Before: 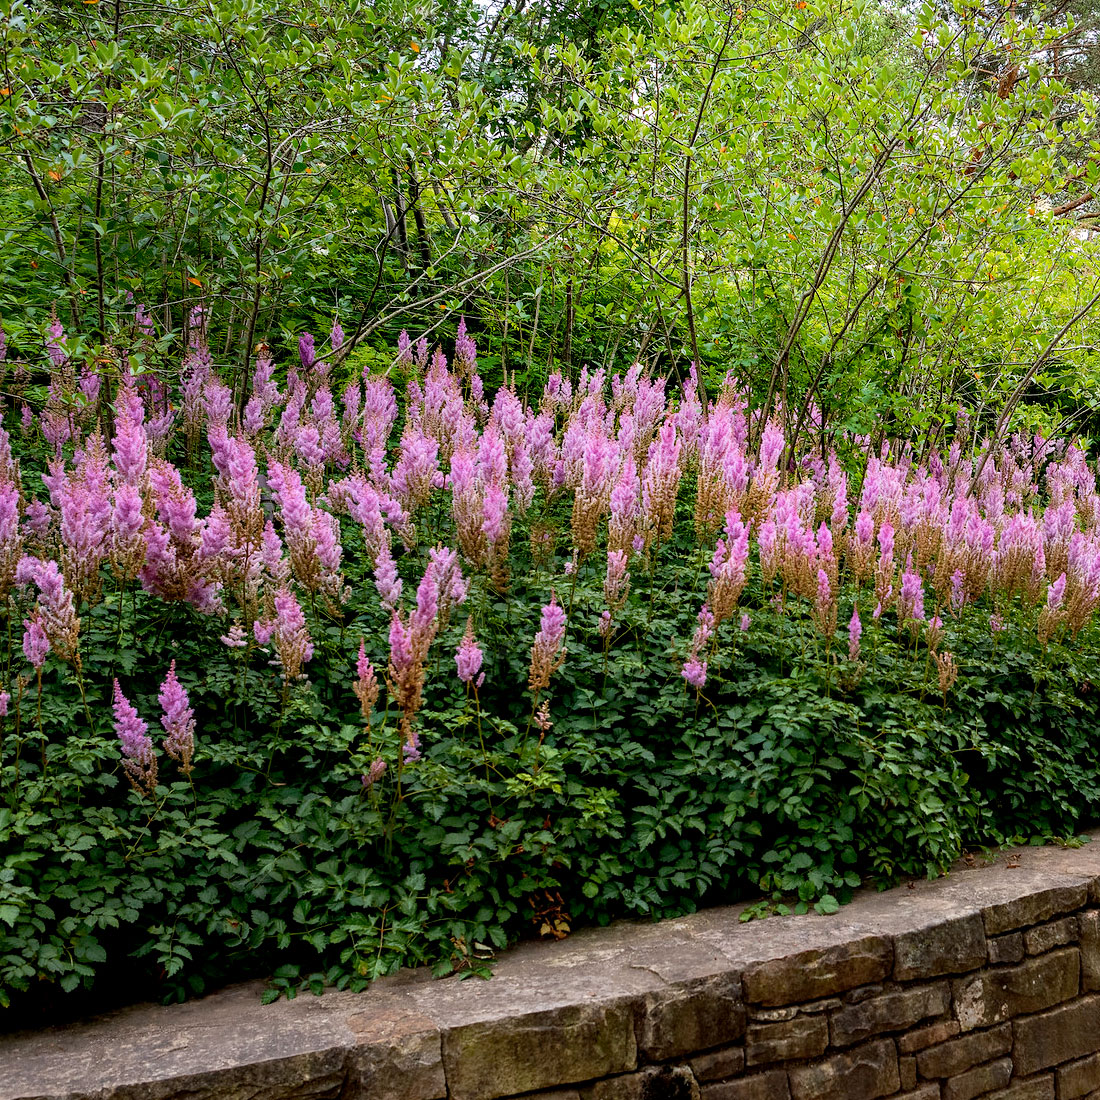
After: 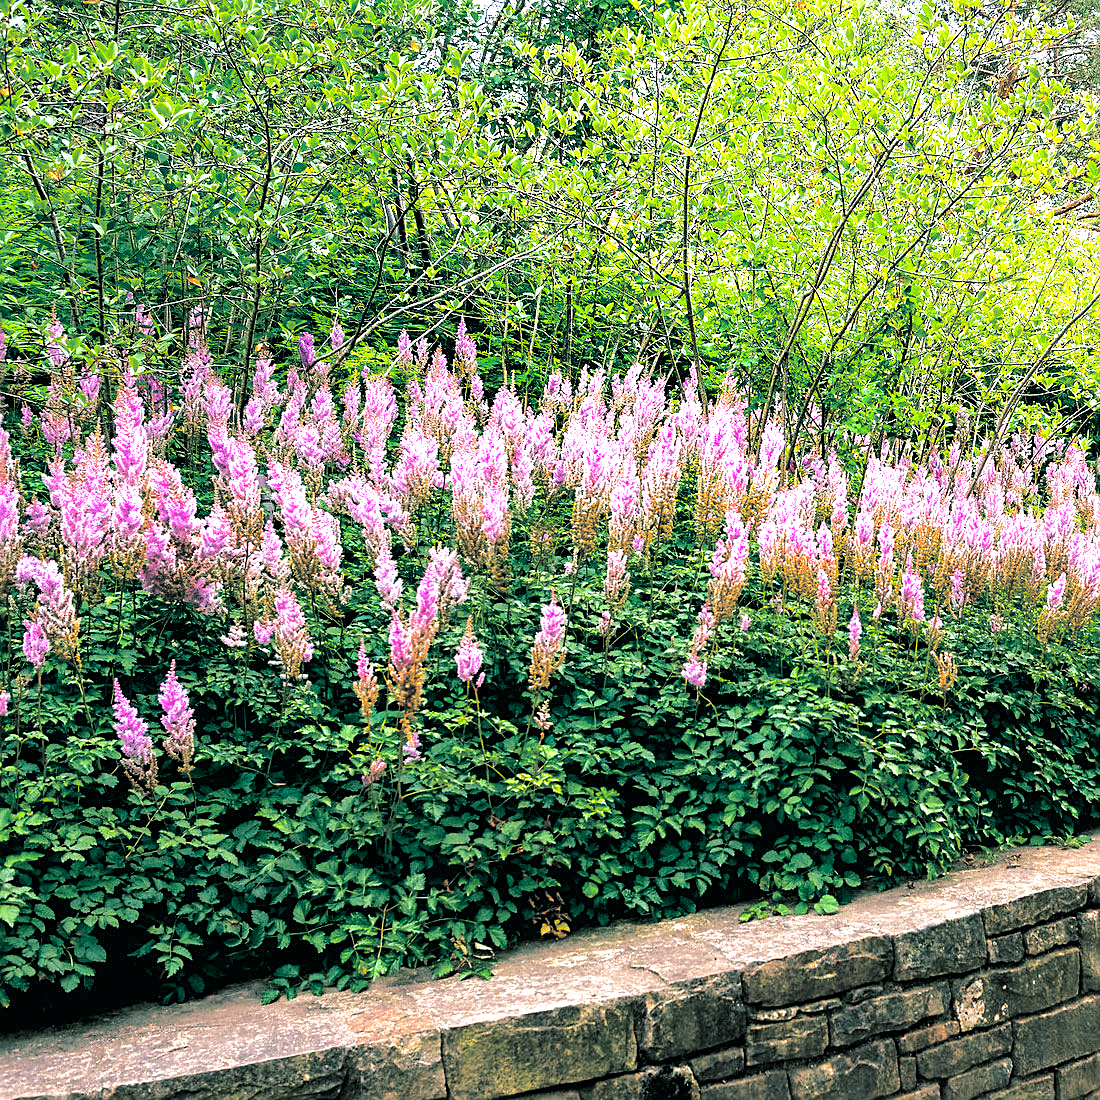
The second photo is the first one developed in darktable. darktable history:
exposure: black level correction 0, exposure 1.173 EV, compensate exposure bias true, compensate highlight preservation false
color balance rgb: perceptual saturation grading › global saturation 25%, perceptual brilliance grading › mid-tones 10%, perceptual brilliance grading › shadows 15%, global vibrance 20%
split-toning: shadows › hue 186.43°, highlights › hue 49.29°, compress 30.29%
sharpen: on, module defaults
